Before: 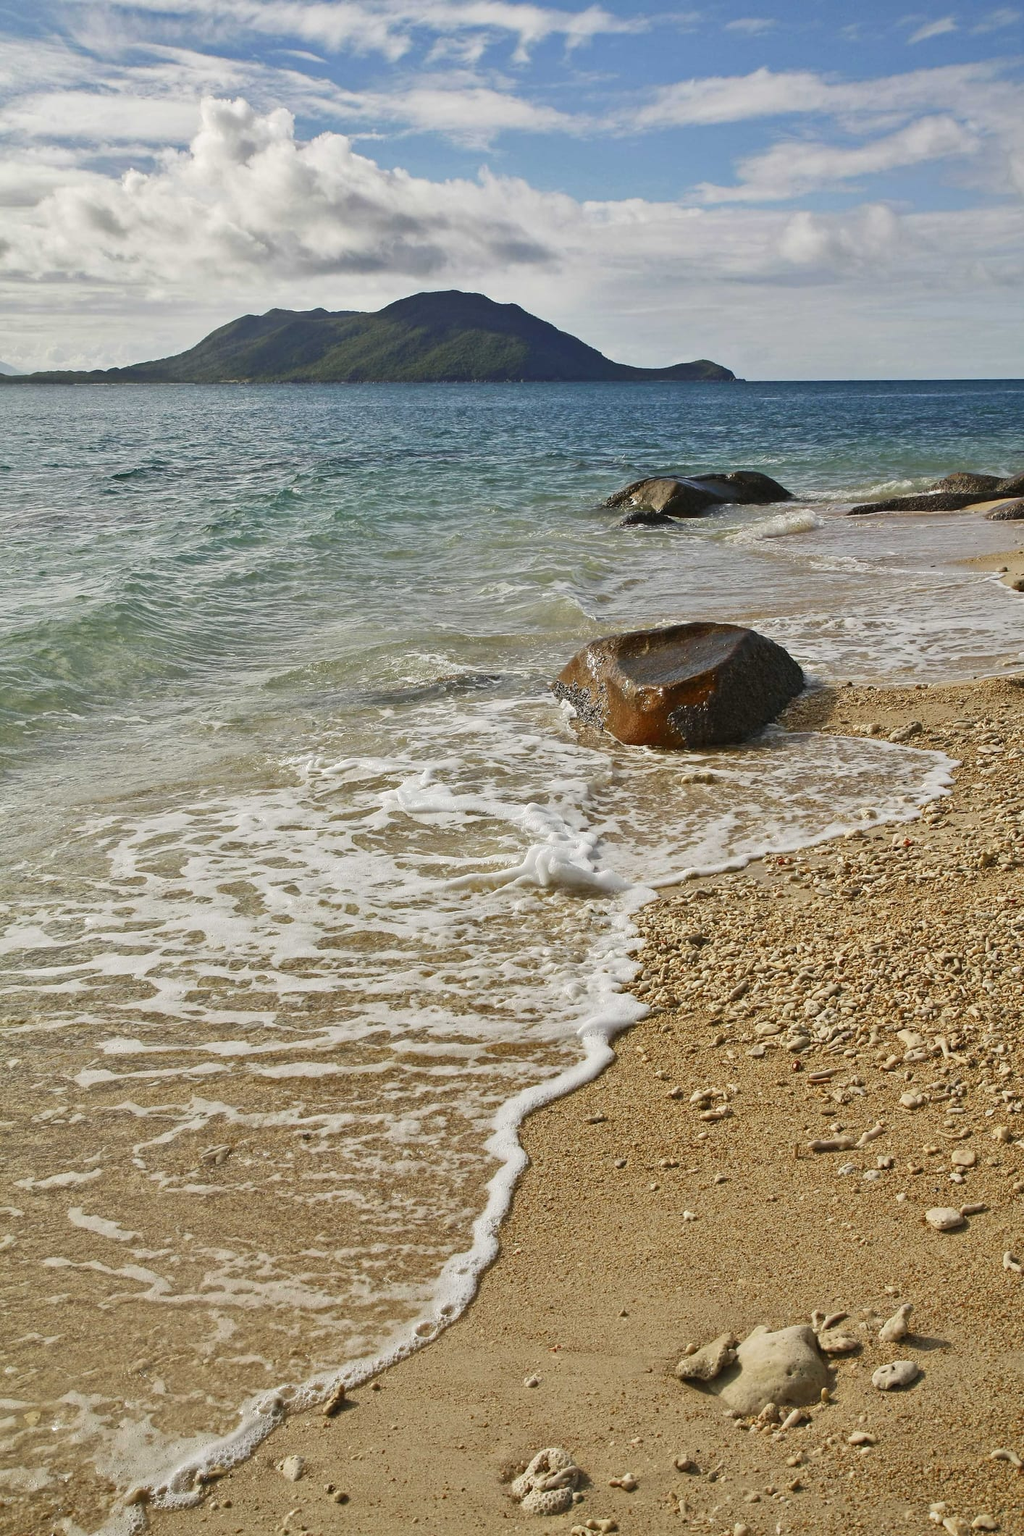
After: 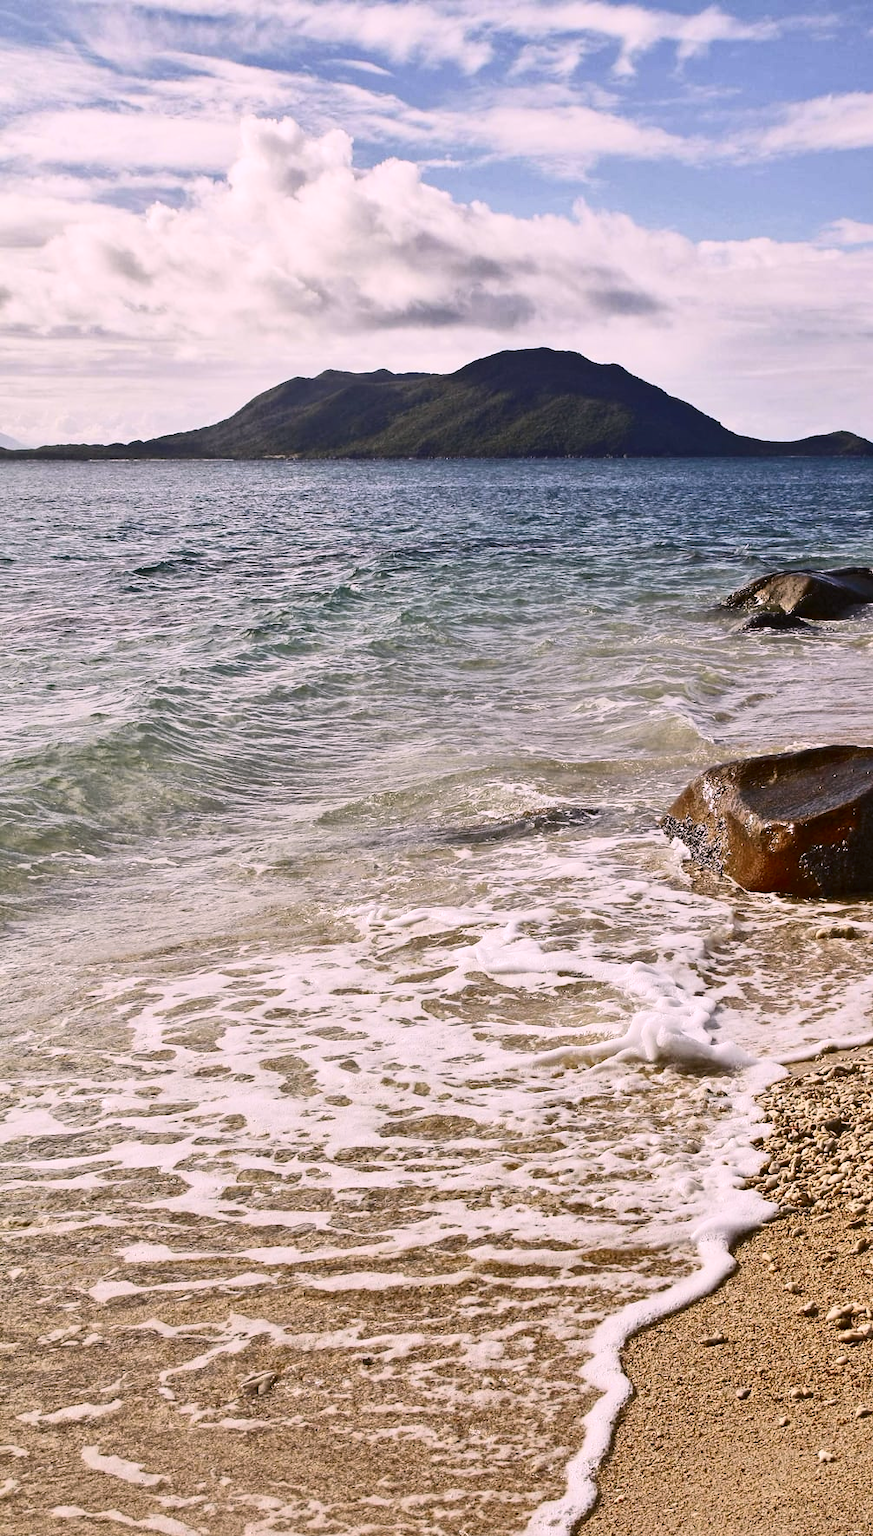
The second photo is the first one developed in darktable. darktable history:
contrast brightness saturation: contrast 0.28
color calibration: output R [1.063, -0.012, -0.003, 0], output B [-0.079, 0.047, 1, 0], illuminant as shot in camera, x 0.358, y 0.373, temperature 4628.91 K
crop: right 28.714%, bottom 16.494%
